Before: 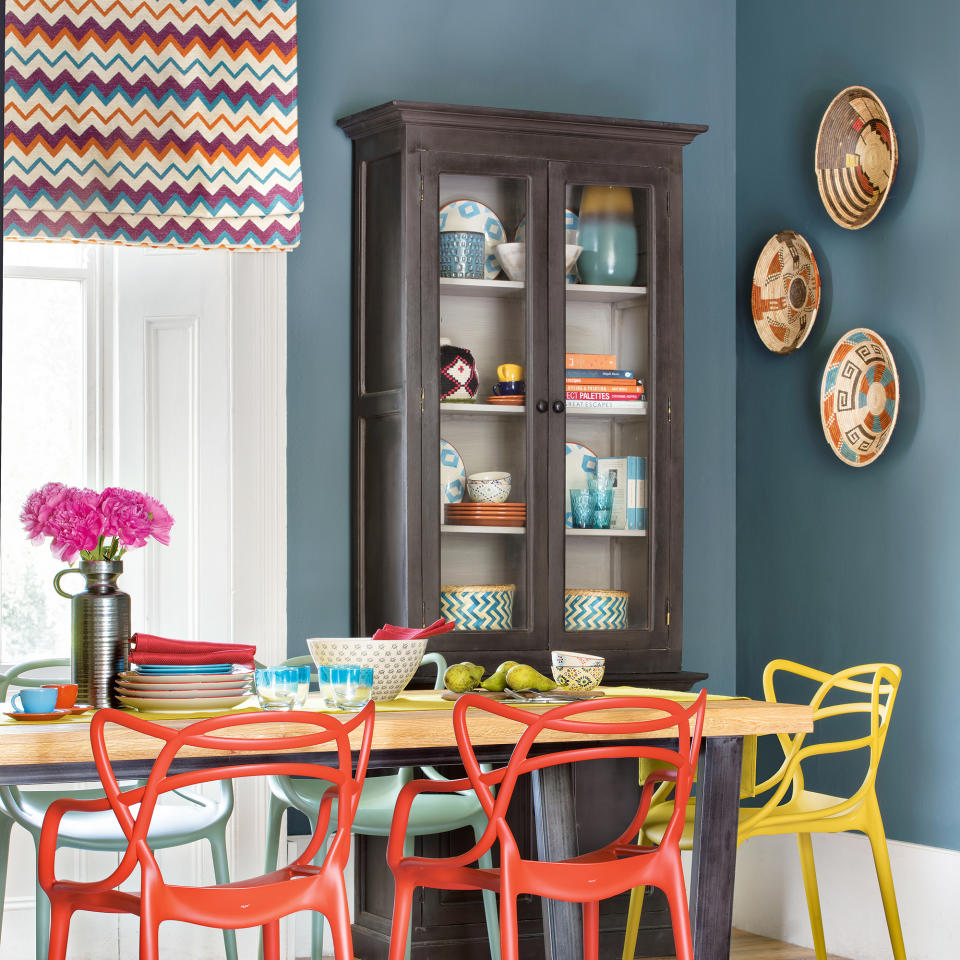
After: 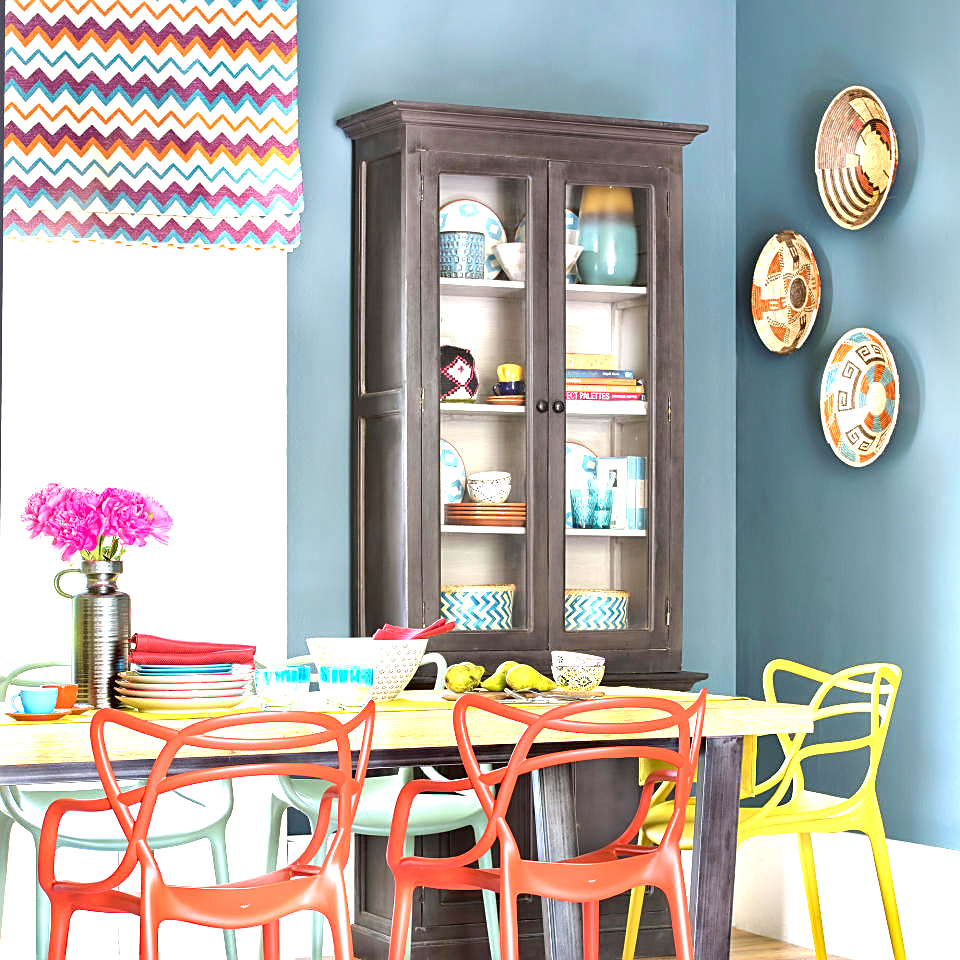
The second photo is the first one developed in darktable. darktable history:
exposure: black level correction 0, exposure 1.292 EV, compensate highlight preservation false
sharpen: on, module defaults
local contrast: mode bilateral grid, contrast 99, coarseness 100, detail 108%, midtone range 0.2
